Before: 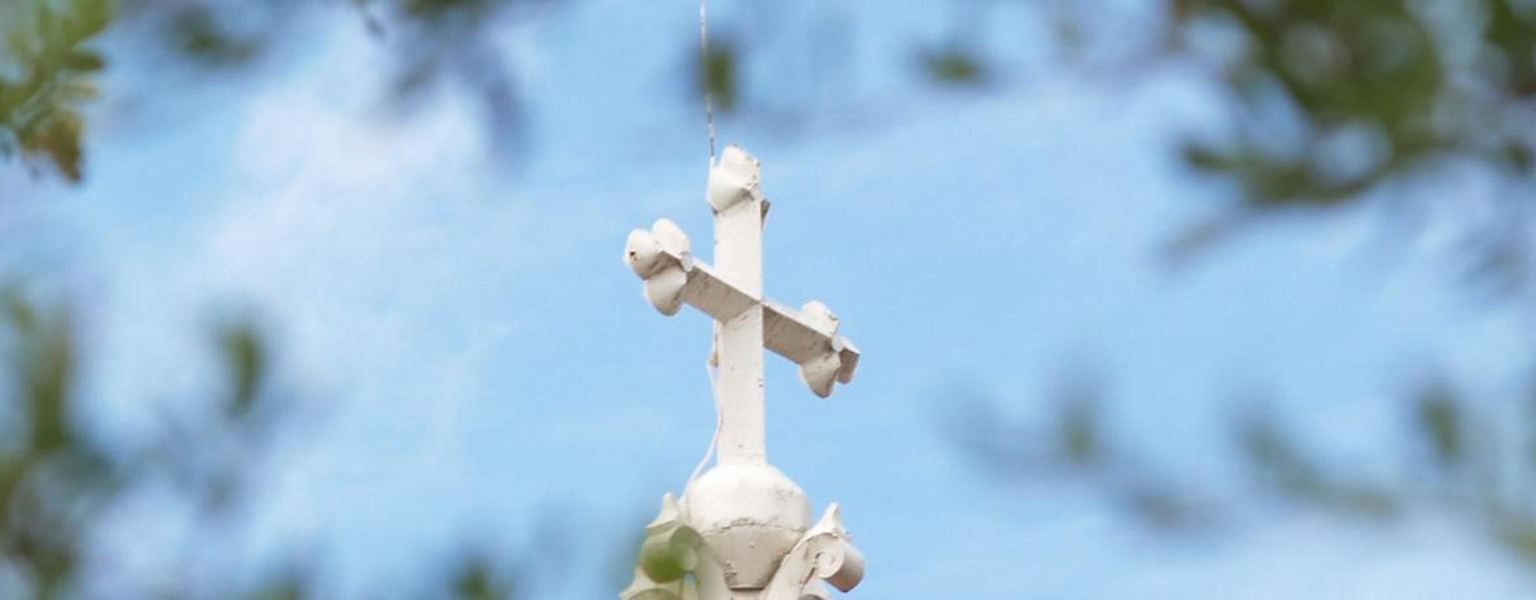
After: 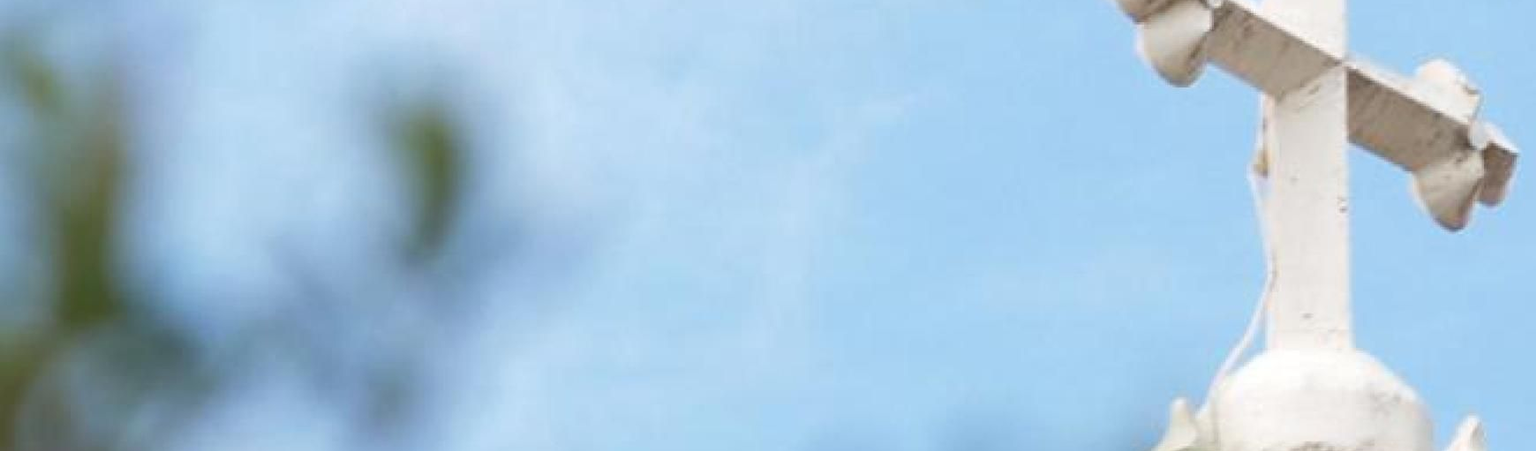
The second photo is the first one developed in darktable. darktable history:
crop: top 44.513%, right 43.359%, bottom 12.9%
